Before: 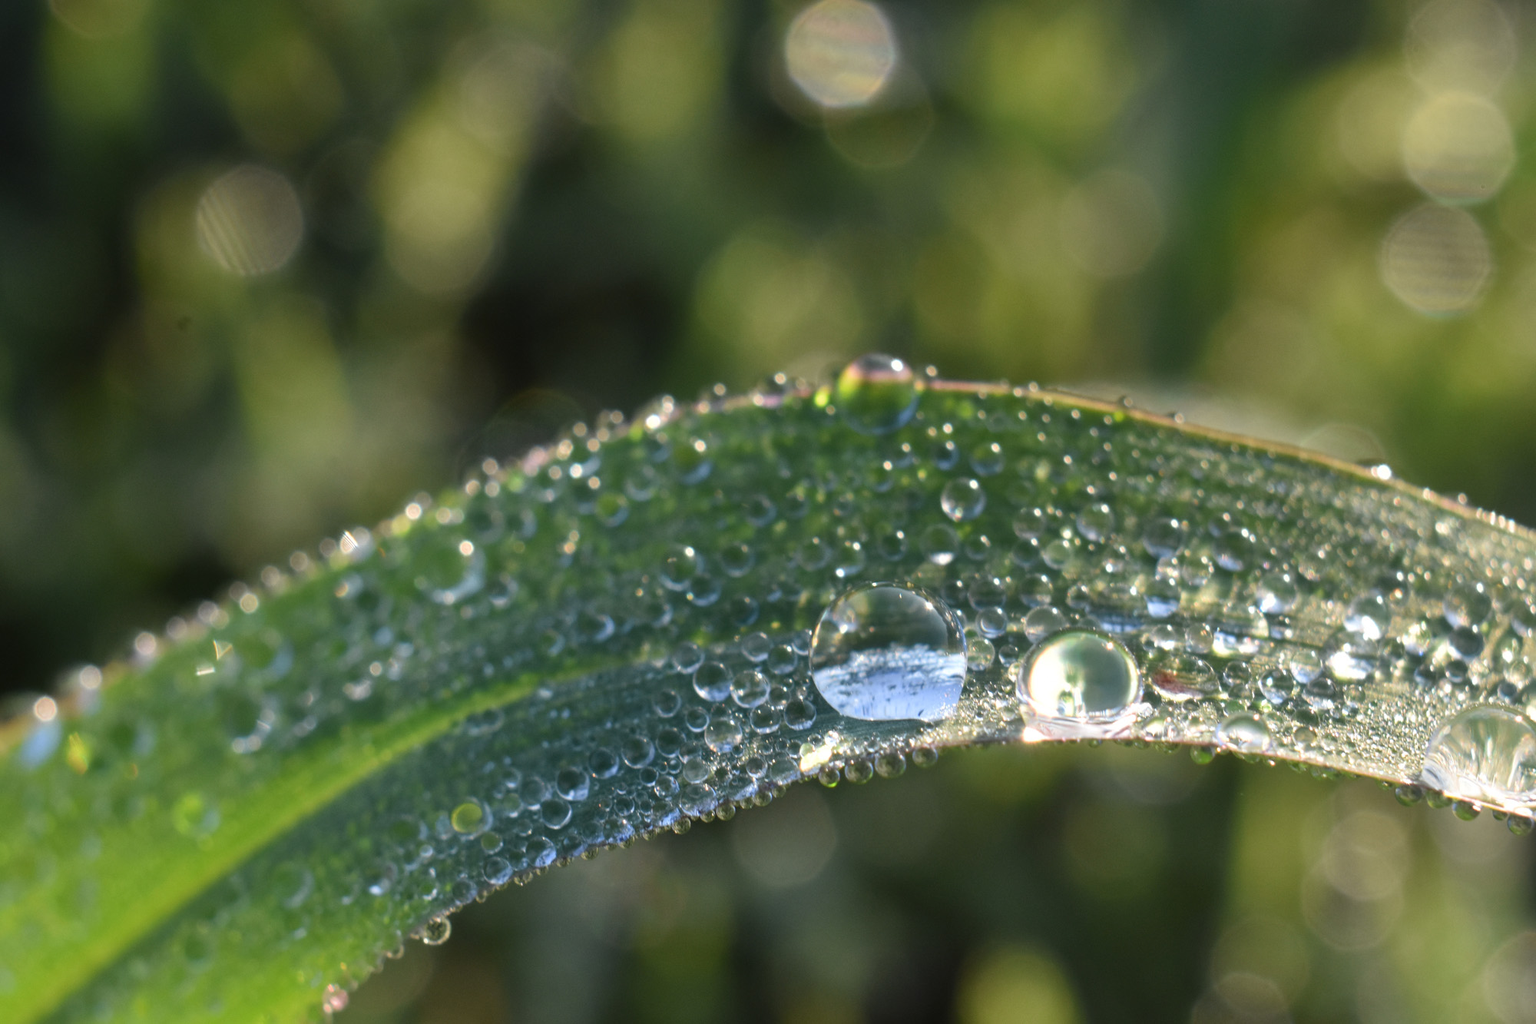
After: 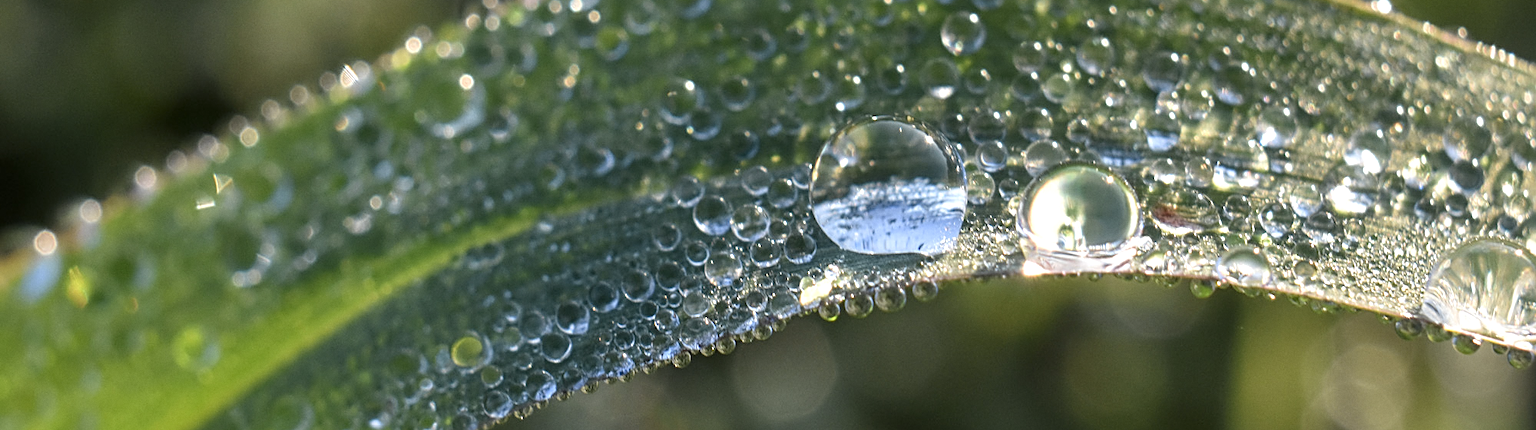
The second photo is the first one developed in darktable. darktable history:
grain: coarseness 14.57 ISO, strength 8.8%
sharpen: radius 2.531, amount 0.628
color contrast: green-magenta contrast 0.81
crop: top 45.551%, bottom 12.262%
local contrast: on, module defaults
